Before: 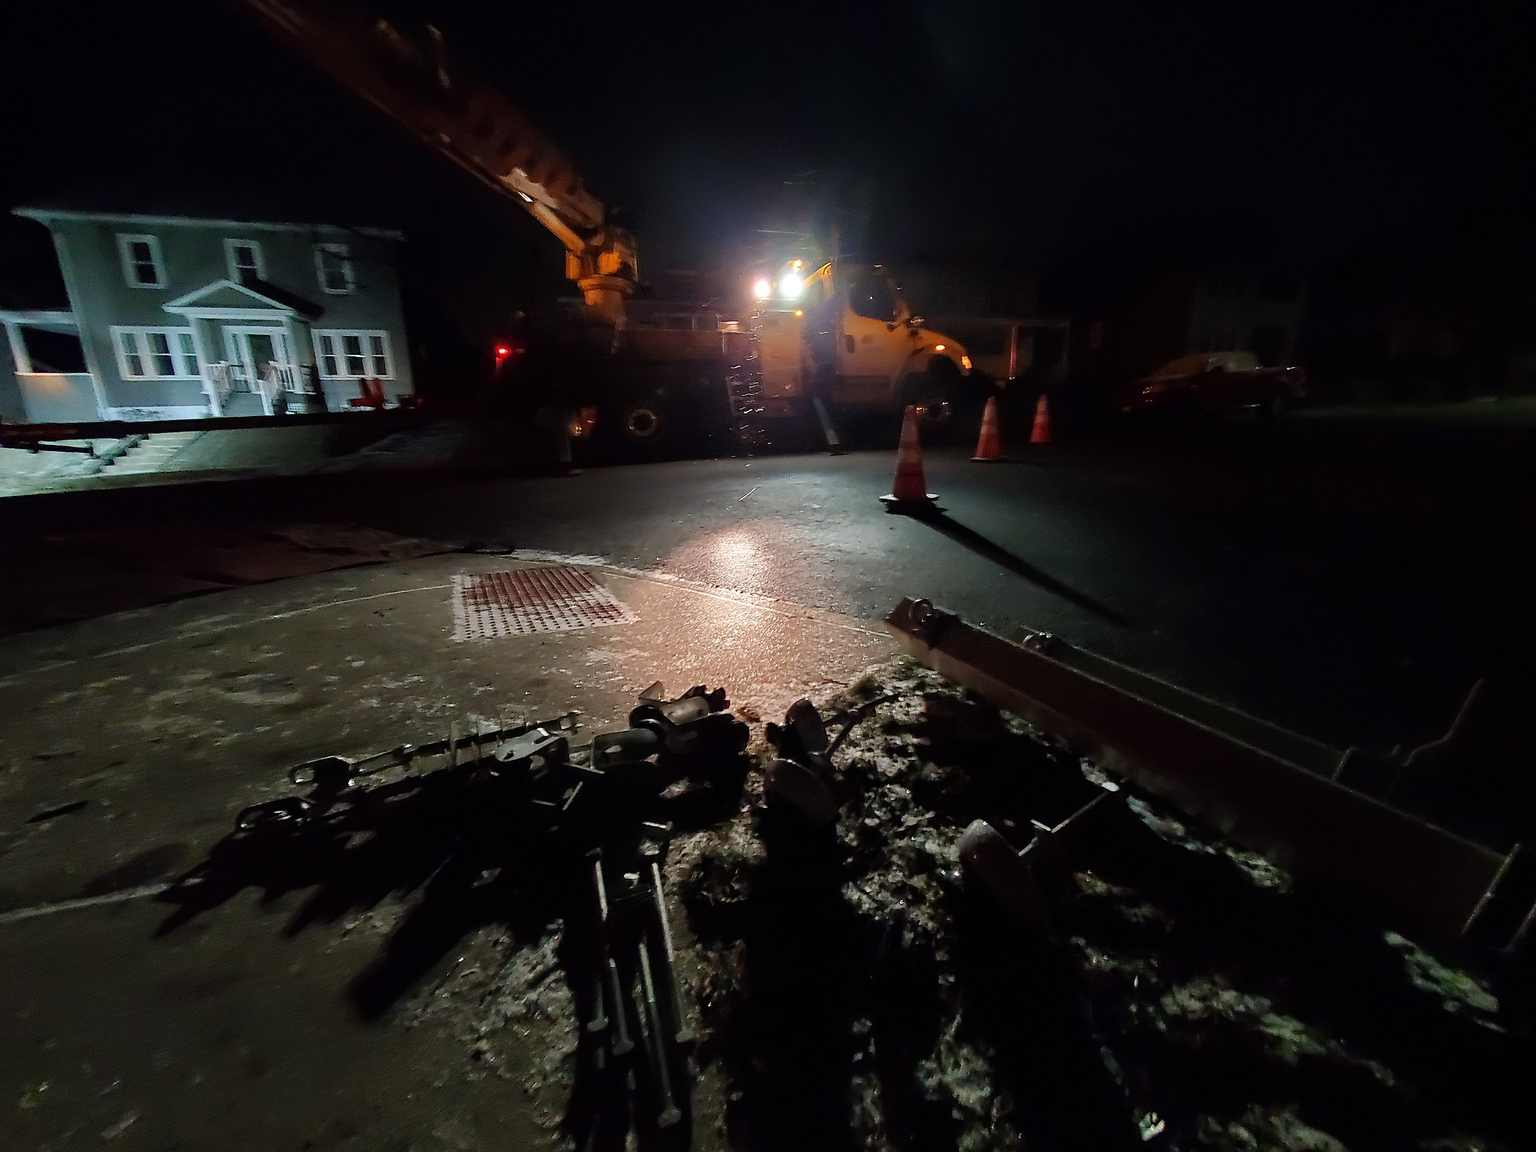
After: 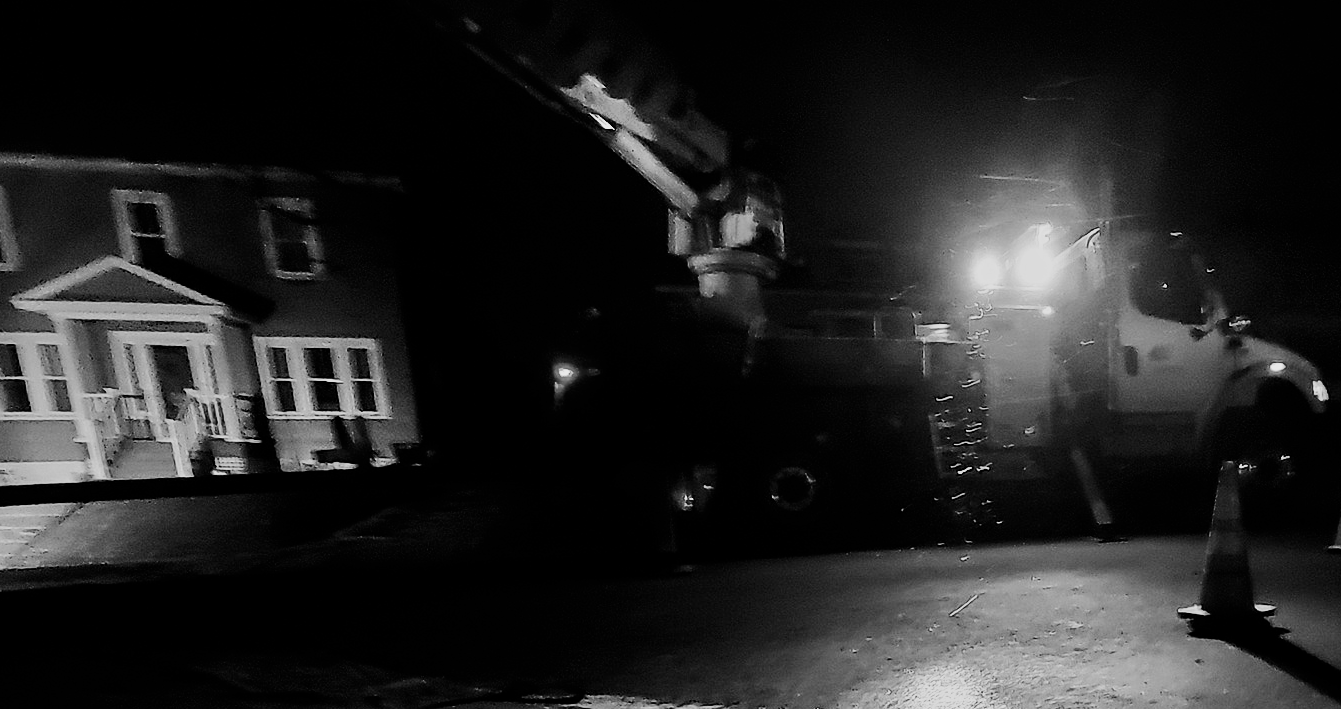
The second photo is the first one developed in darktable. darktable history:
contrast brightness saturation: contrast 0.22
filmic rgb: black relative exposure -7.65 EV, white relative exposure 4.56 EV, hardness 3.61
shadows and highlights: shadows 35, highlights -35, soften with gaussian
crop: left 10.121%, top 10.631%, right 36.218%, bottom 51.526%
white balance: red 0.948, green 1.02, blue 1.176
monochrome: a 32, b 64, size 2.3
tone equalizer: on, module defaults
